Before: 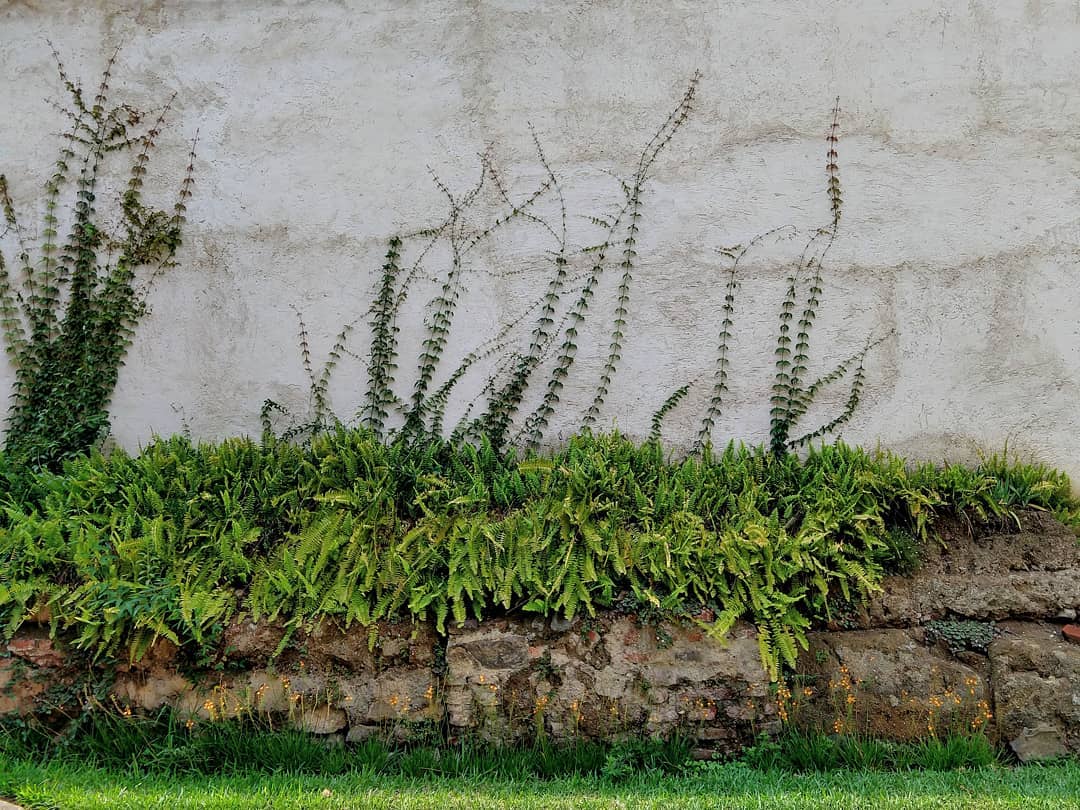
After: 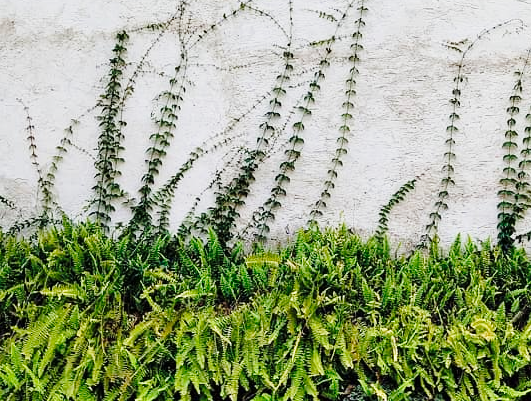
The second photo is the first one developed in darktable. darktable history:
crop: left 25.323%, top 25.438%, right 25.442%, bottom 25.002%
base curve: curves: ch0 [(0, 0) (0.028, 0.03) (0.121, 0.232) (0.46, 0.748) (0.859, 0.968) (1, 1)], preserve colors none
